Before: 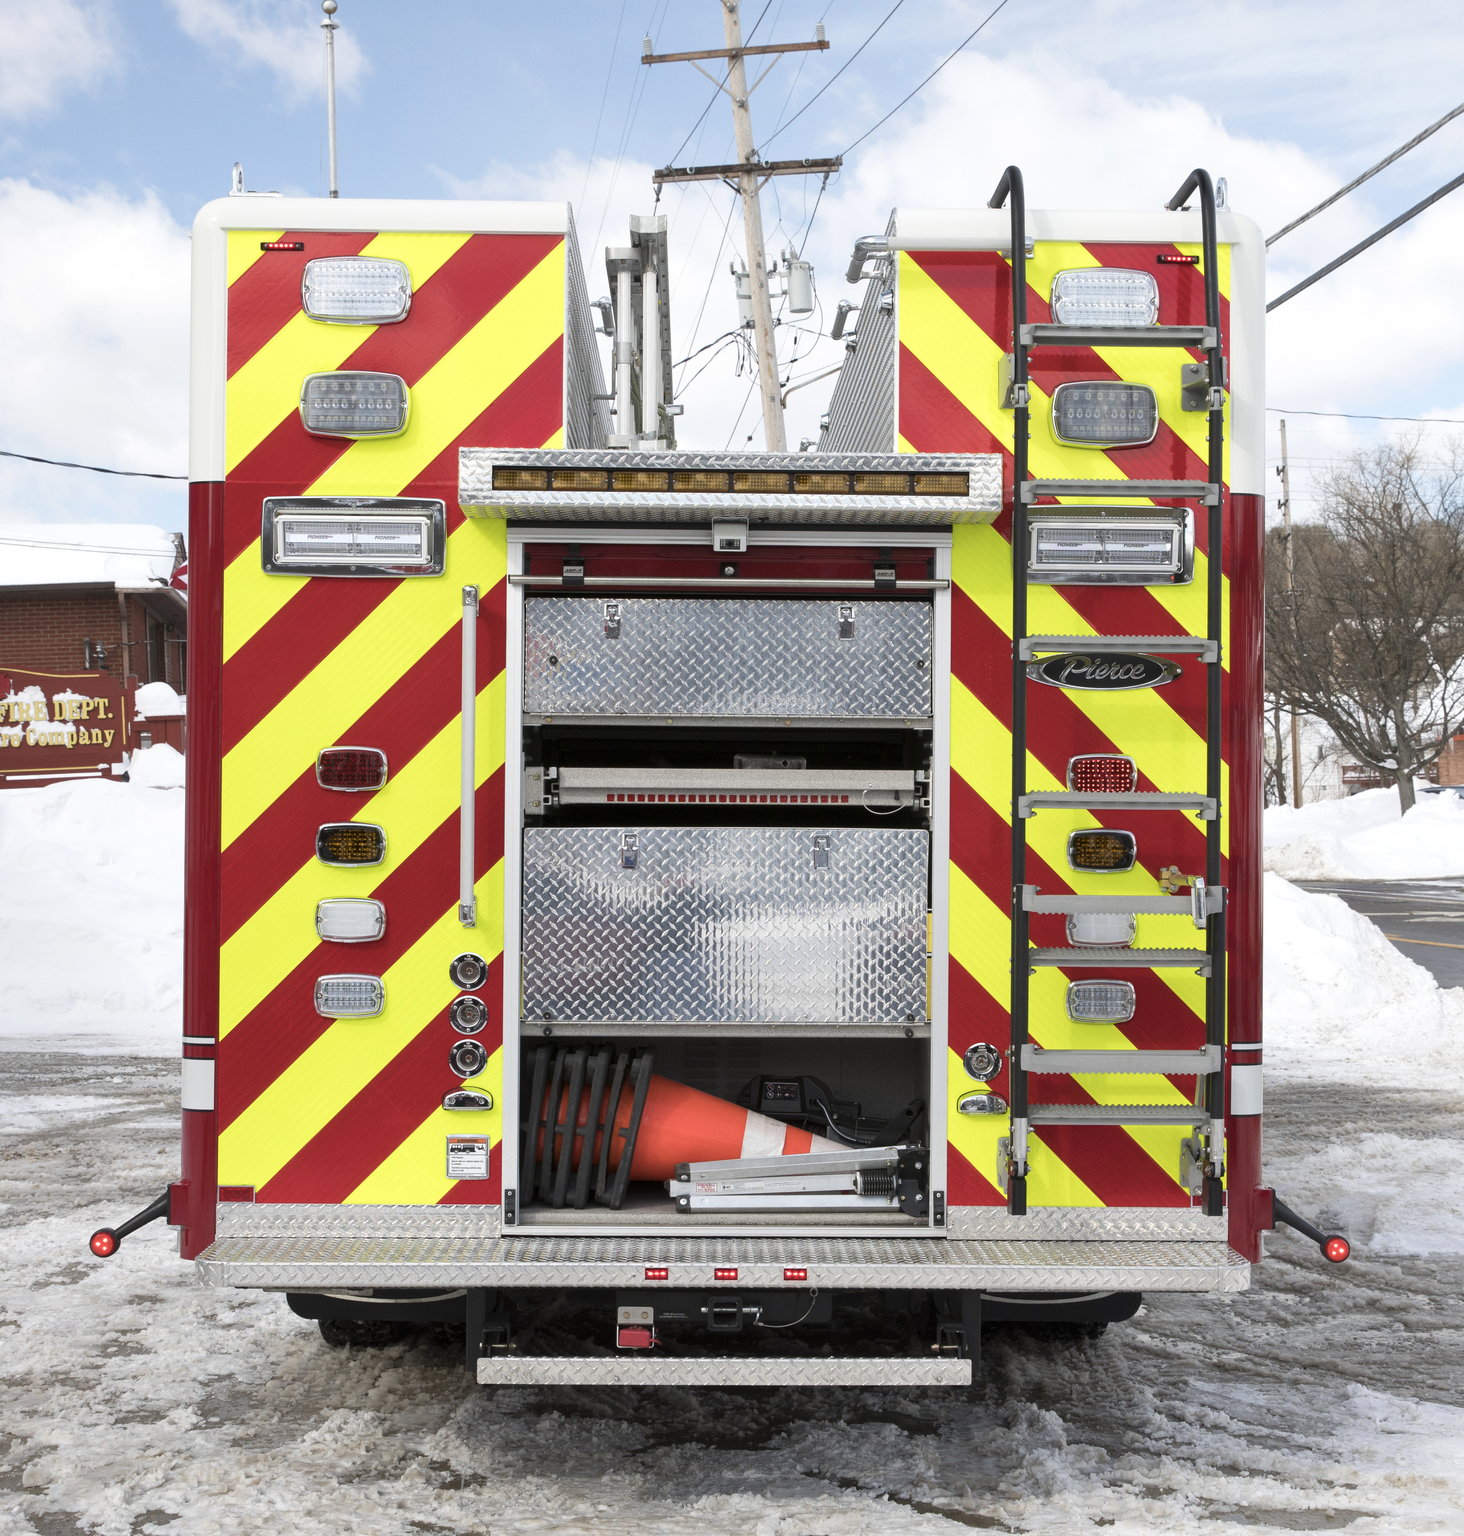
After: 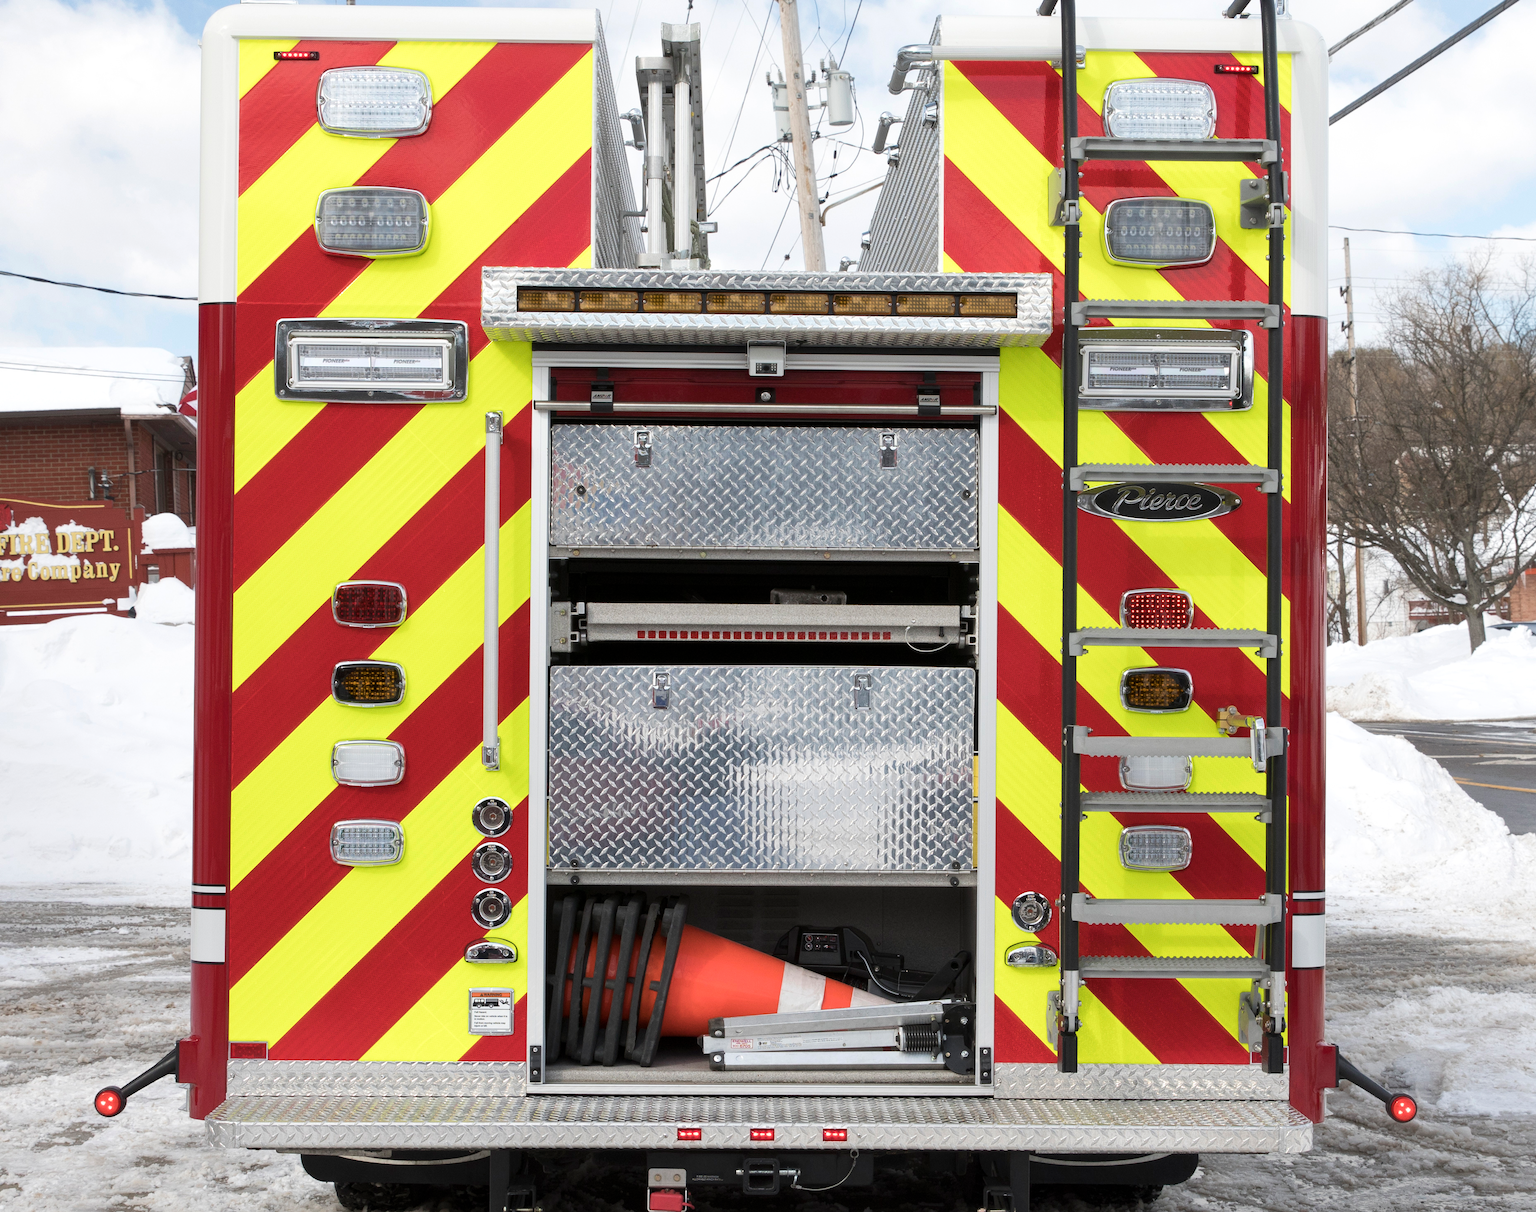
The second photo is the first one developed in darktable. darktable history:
crop and rotate: top 12.627%, bottom 12.178%
